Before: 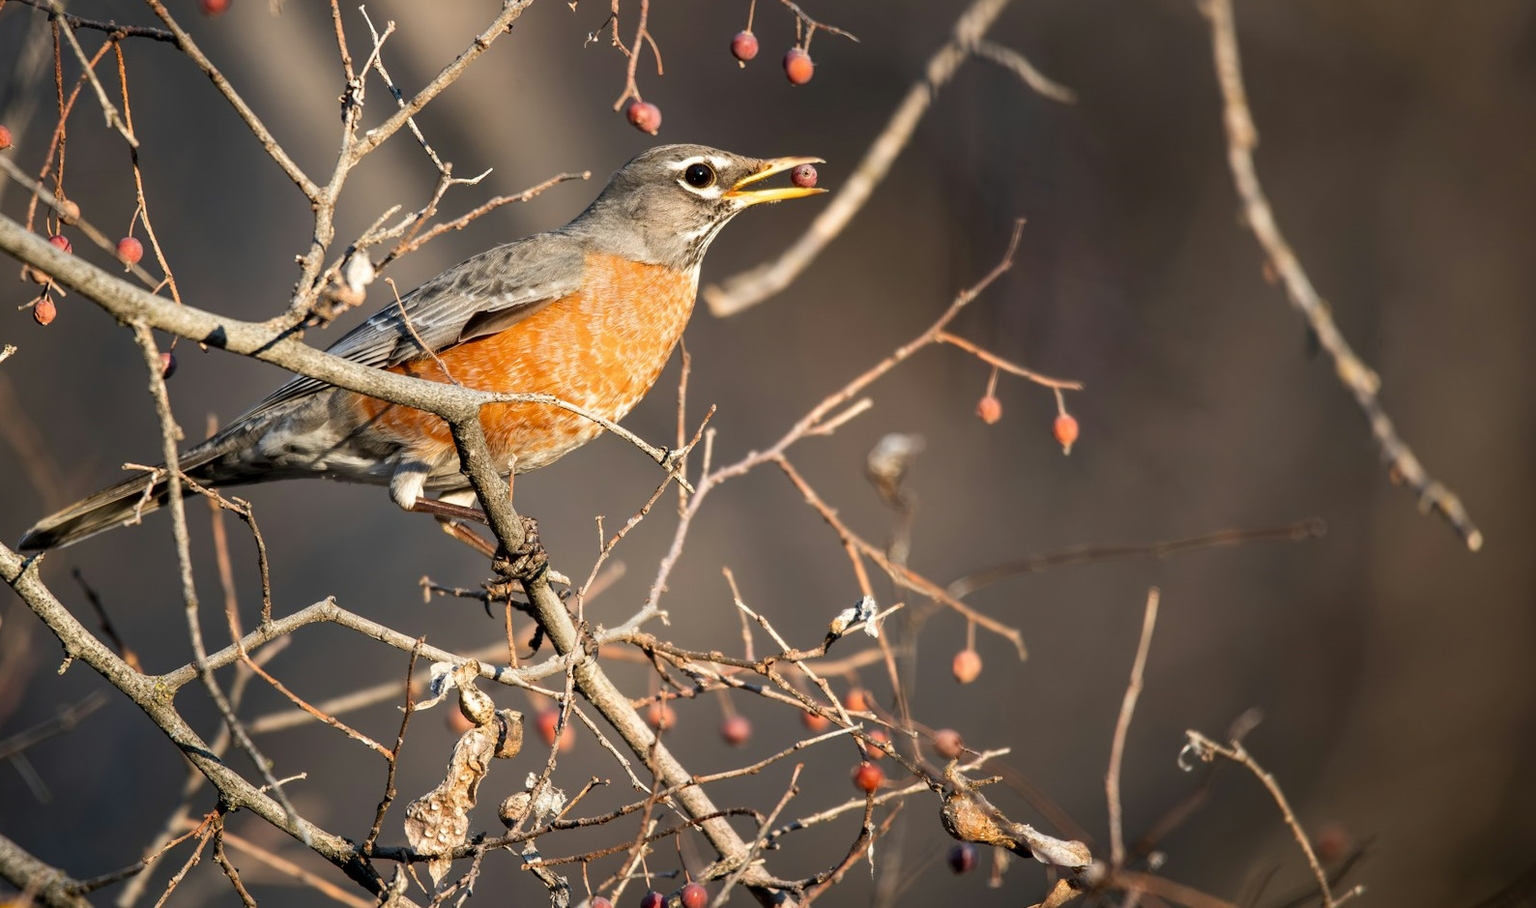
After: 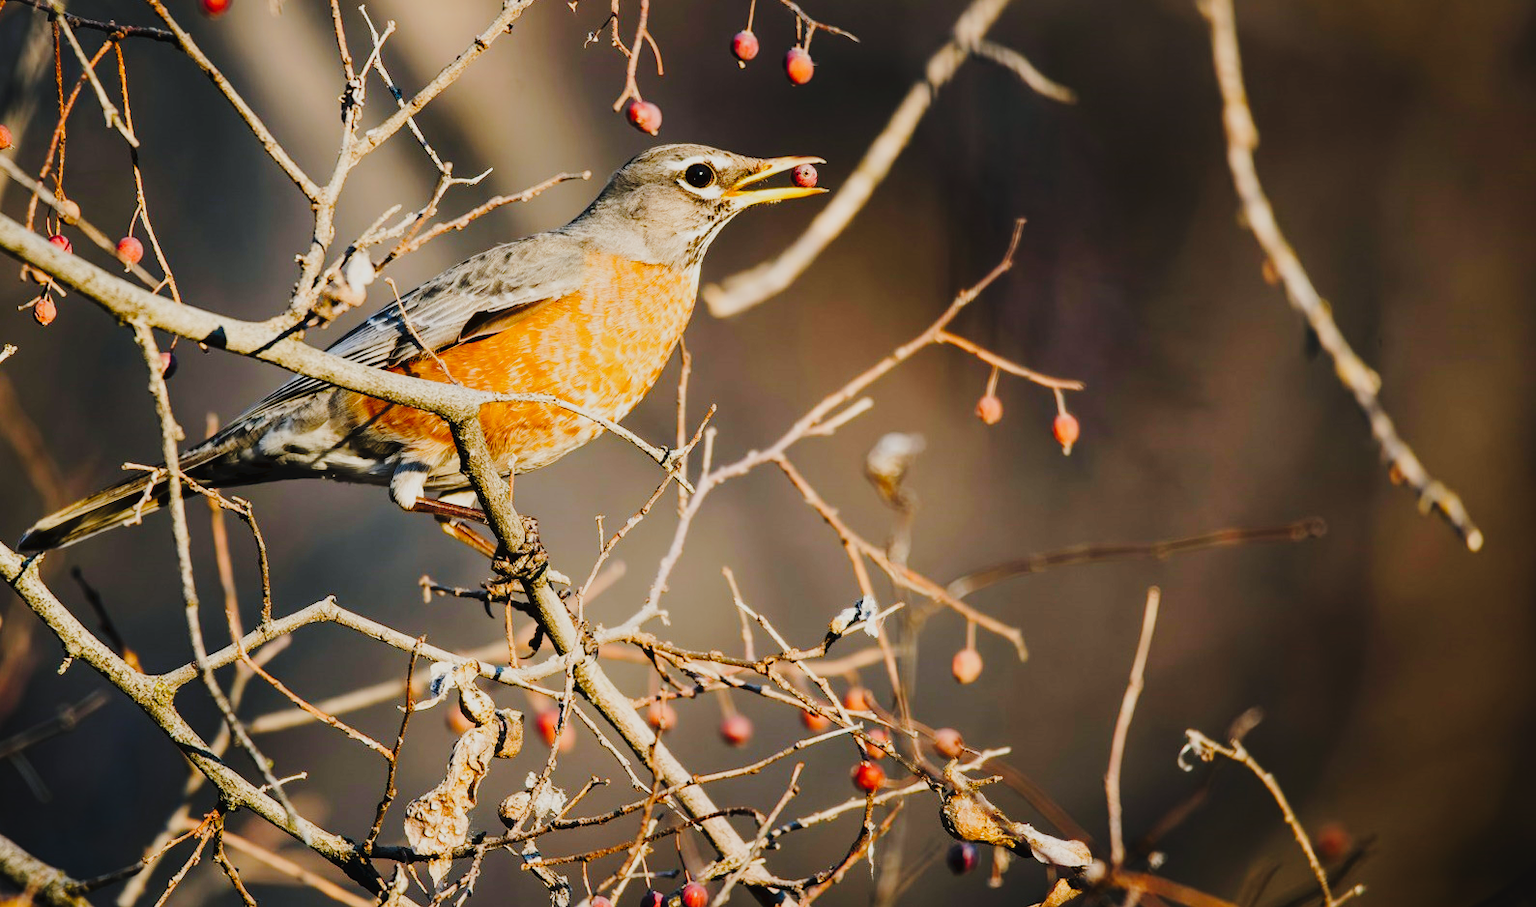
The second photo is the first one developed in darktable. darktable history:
color balance rgb: shadows lift › luminance -5.053%, shadows lift › chroma 1.169%, shadows lift › hue 218.15°, power › hue 61.08°, linear chroma grading › global chroma 0.552%, perceptual saturation grading › global saturation 0.766%, perceptual saturation grading › mid-tones 6.099%, perceptual saturation grading › shadows 72.399%
tone curve: curves: ch0 [(0, 0) (0.003, 0.039) (0.011, 0.042) (0.025, 0.048) (0.044, 0.058) (0.069, 0.071) (0.1, 0.089) (0.136, 0.114) (0.177, 0.146) (0.224, 0.199) (0.277, 0.27) (0.335, 0.364) (0.399, 0.47) (0.468, 0.566) (0.543, 0.643) (0.623, 0.73) (0.709, 0.8) (0.801, 0.863) (0.898, 0.925) (1, 1)], preserve colors none
filmic rgb: black relative exposure -7.09 EV, white relative exposure 5.38 EV, hardness 3.02
